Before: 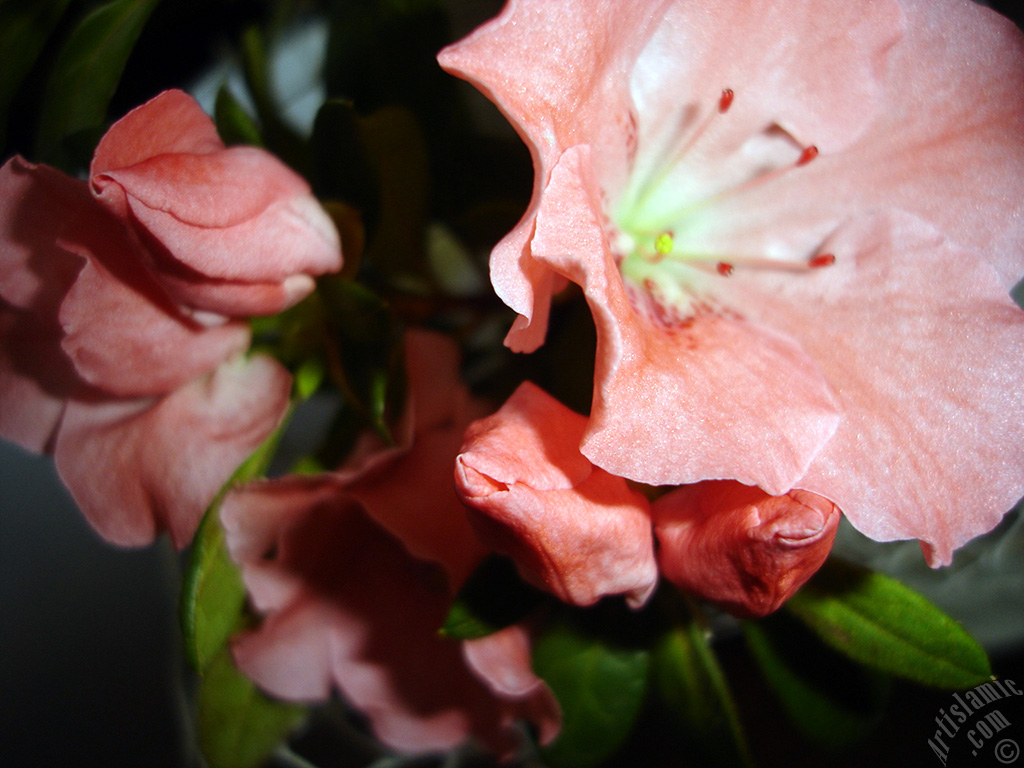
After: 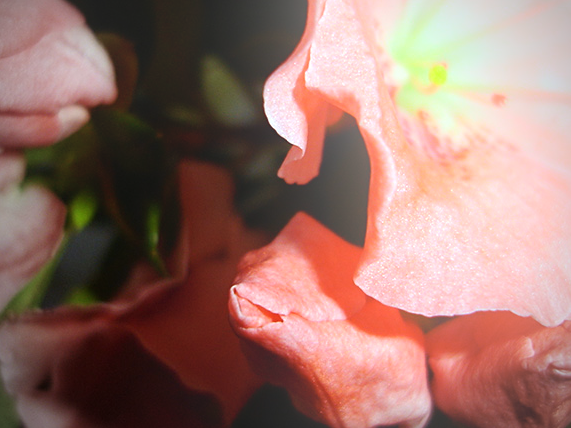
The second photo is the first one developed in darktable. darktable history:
sharpen: amount 0.2
crop and rotate: left 22.13%, top 22.054%, right 22.026%, bottom 22.102%
vignetting: fall-off start 71.74%
bloom: on, module defaults
